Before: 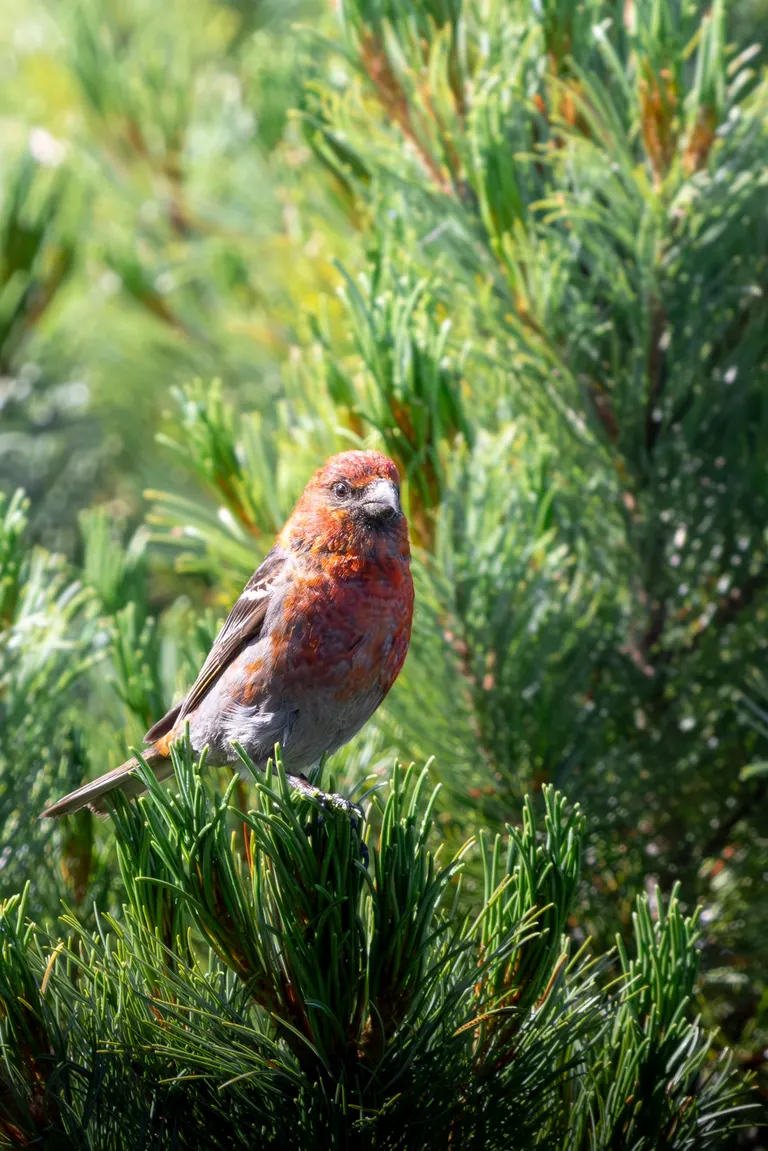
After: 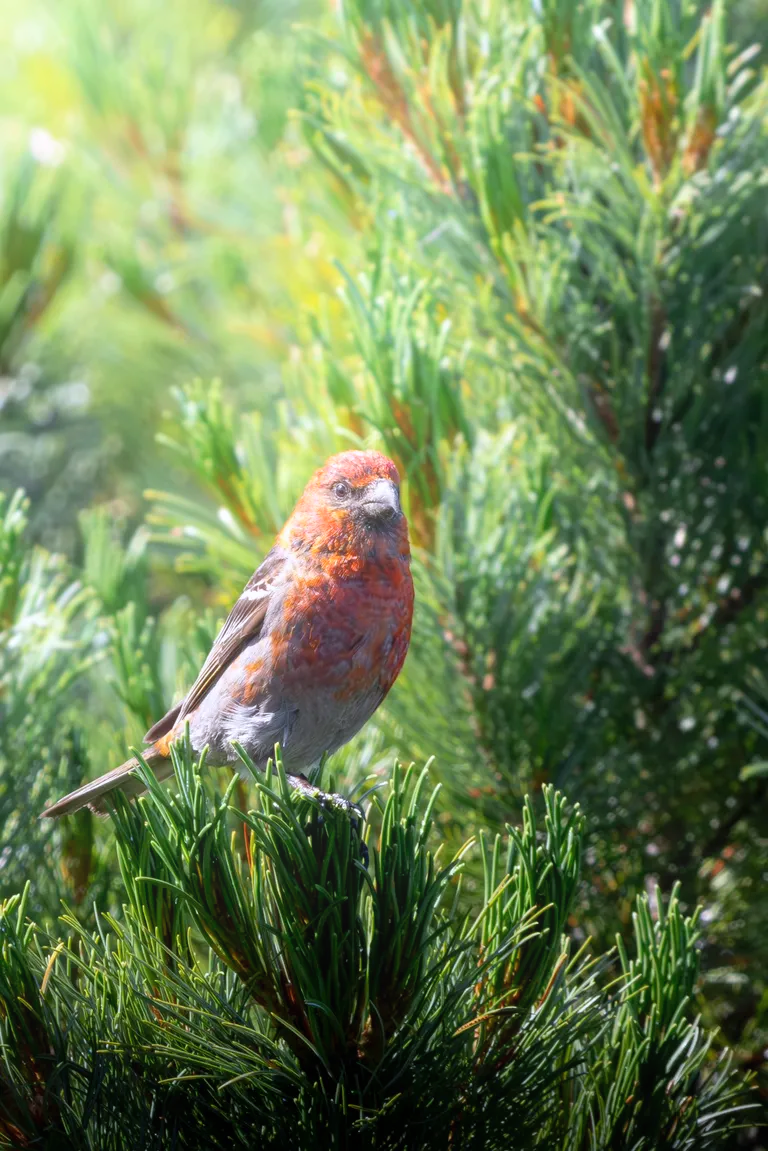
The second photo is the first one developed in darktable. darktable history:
white balance: red 0.983, blue 1.036
bloom: on, module defaults
